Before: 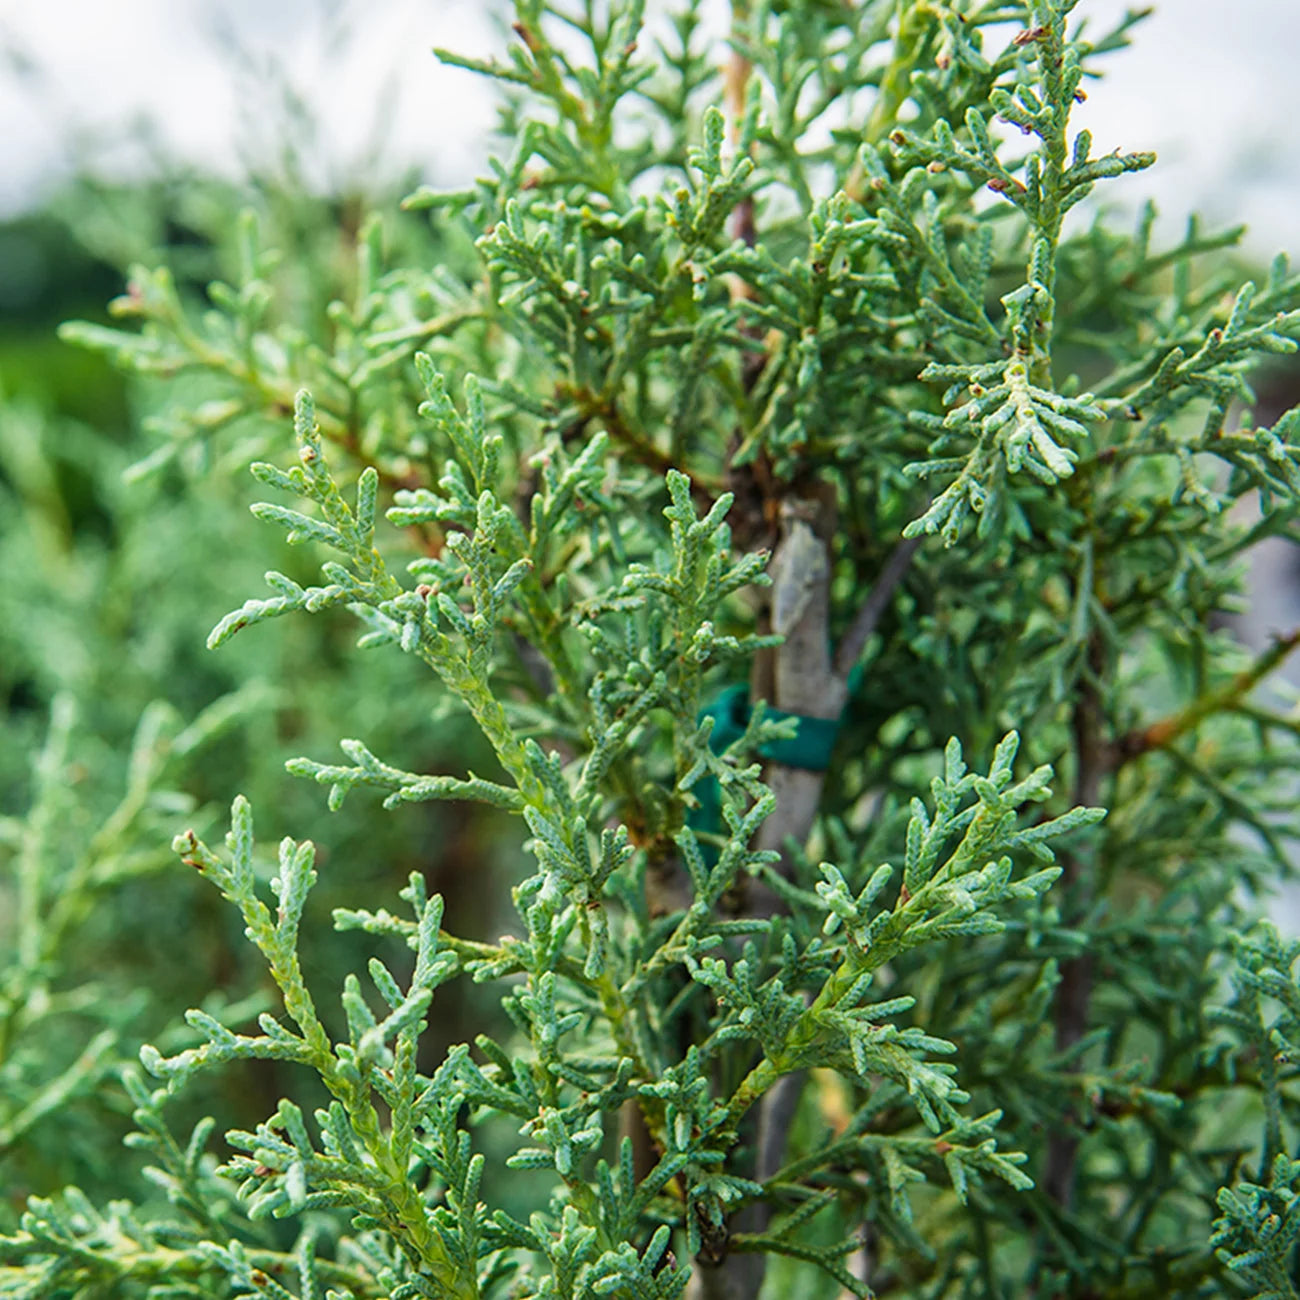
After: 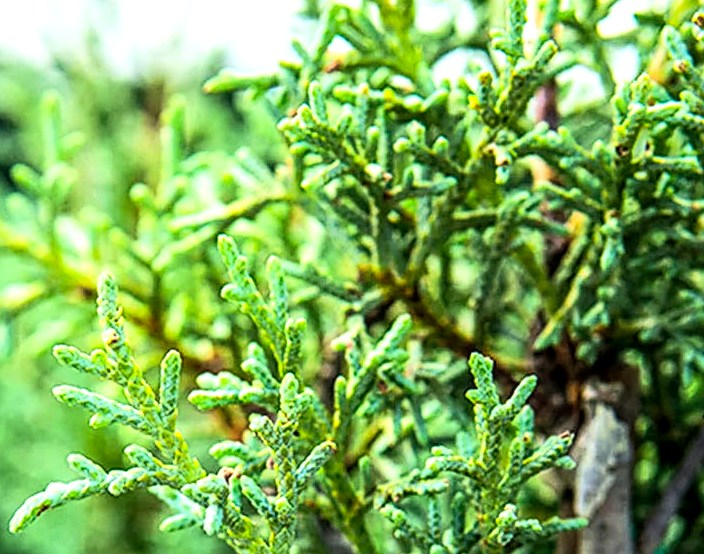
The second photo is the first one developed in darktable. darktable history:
crop: left 15.168%, top 9.039%, right 30.677%, bottom 48.337%
tone curve: curves: ch0 [(0, 0) (0.004, 0.001) (0.133, 0.112) (0.325, 0.362) (0.832, 0.893) (1, 1)], color space Lab, independent channels, preserve colors none
local contrast: highlights 25%, detail 130%
color balance rgb: perceptual saturation grading › global saturation 16.837%, perceptual brilliance grading › highlights 3.956%, perceptual brilliance grading › mid-tones -17.107%, perceptual brilliance grading › shadows -41.31%, global vibrance 20%
tone equalizer: -8 EV -0.443 EV, -7 EV -0.413 EV, -6 EV -0.357 EV, -5 EV -0.217 EV, -3 EV 0.232 EV, -2 EV 0.357 EV, -1 EV 0.413 EV, +0 EV 0.414 EV
contrast brightness saturation: contrast 0.03, brightness 0.065, saturation 0.127
sharpen: on, module defaults
